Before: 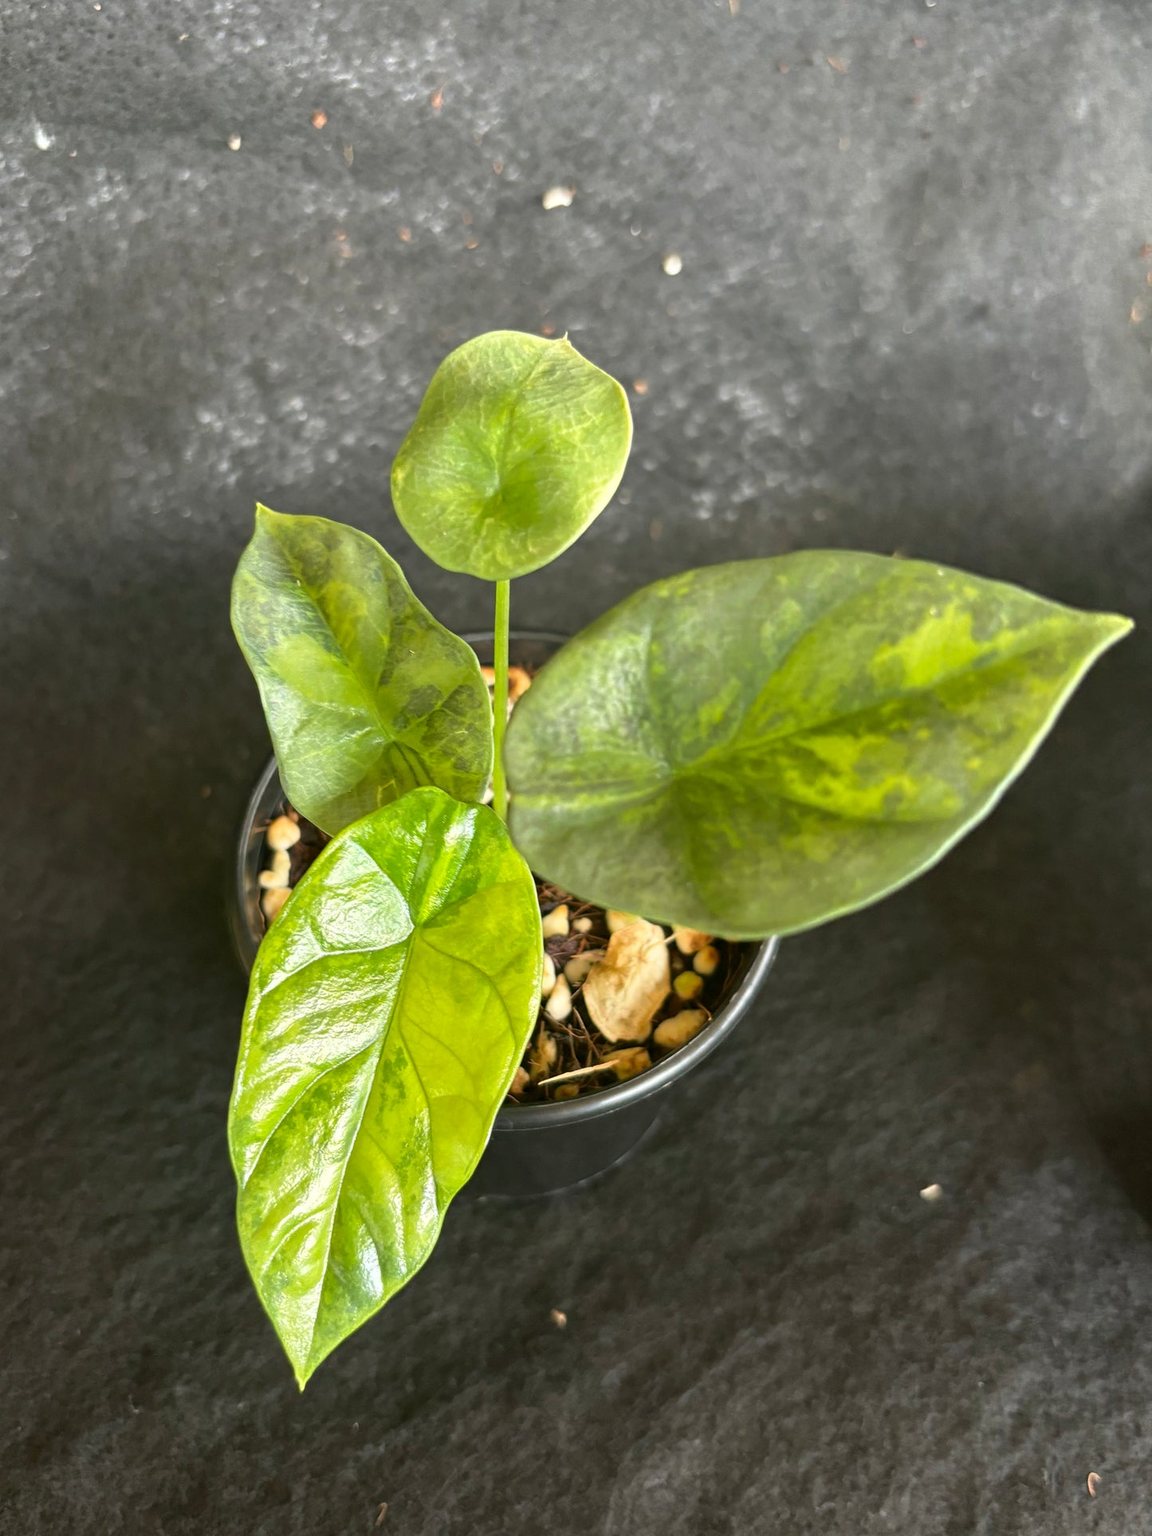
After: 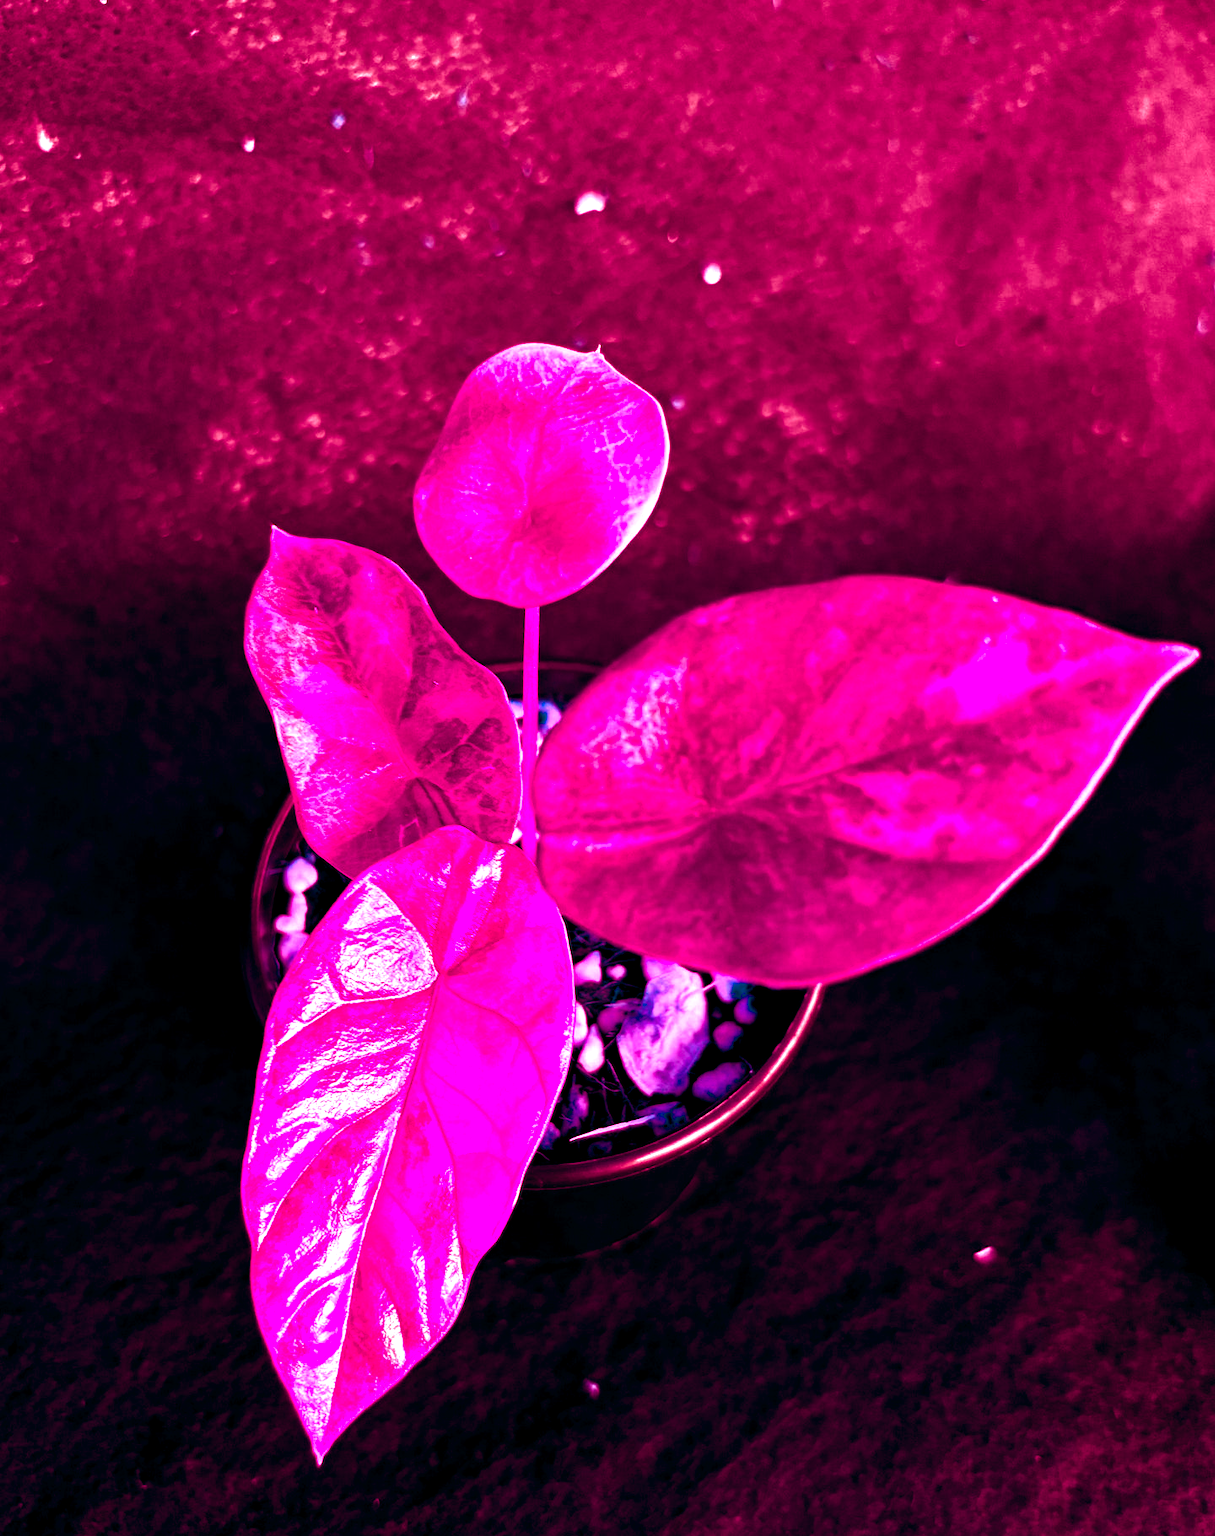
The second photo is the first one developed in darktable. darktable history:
color balance rgb: shadows lift › luminance -18.76%, shadows lift › chroma 35.44%, power › luminance -3.76%, power › hue 142.17°, highlights gain › chroma 7.5%, highlights gain › hue 184.75°, global offset › luminance -0.52%, global offset › chroma 0.91%, global offset › hue 173.36°, shadows fall-off 300%, white fulcrum 2 EV, highlights fall-off 300%, linear chroma grading › shadows 17.19%, linear chroma grading › highlights 61.12%, linear chroma grading › global chroma 50%, hue shift -150.52°, perceptual brilliance grading › global brilliance 12%, mask middle-gray fulcrum 100%, contrast gray fulcrum 38.43%, contrast 35.15%, saturation formula JzAzBz (2021)
crop: top 0.448%, right 0.264%, bottom 5.045%
